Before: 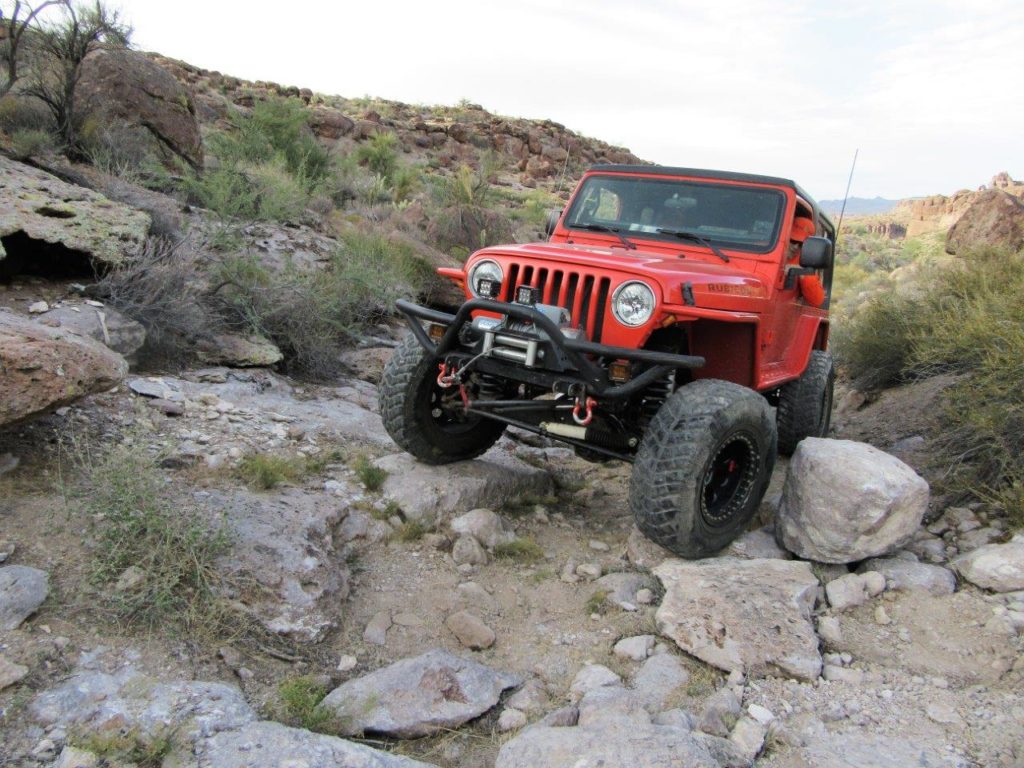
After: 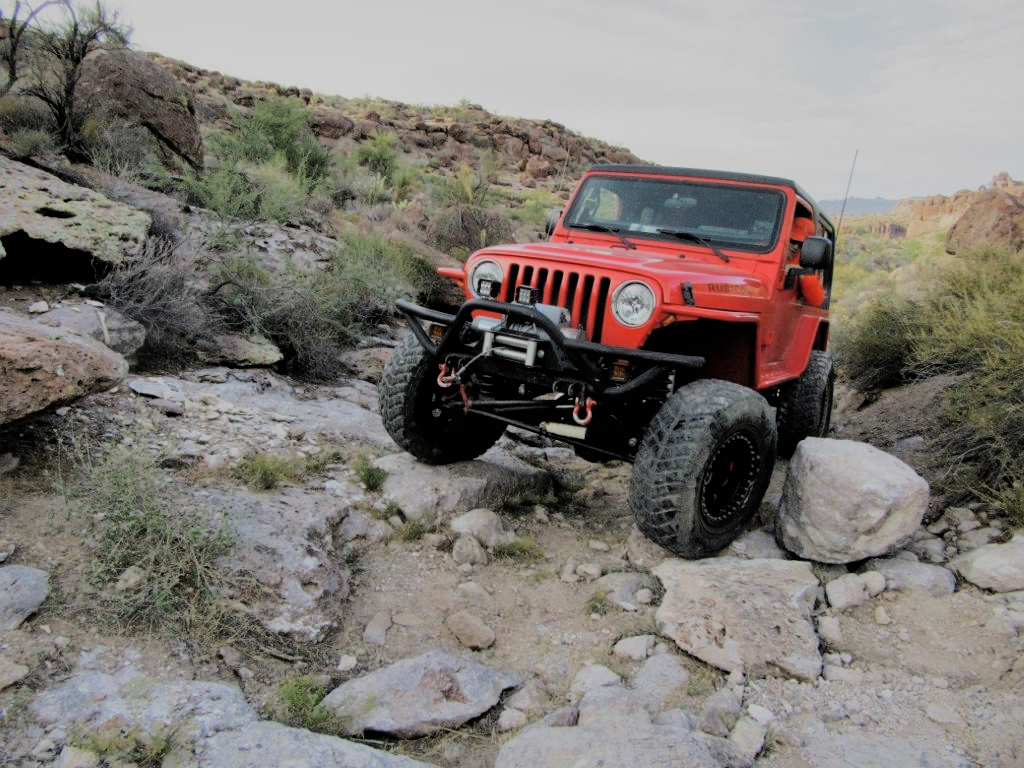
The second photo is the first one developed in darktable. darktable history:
shadows and highlights: shadows 40, highlights -60
filmic rgb: black relative exposure -5 EV, hardness 2.88, contrast 1.3, highlights saturation mix -30%
